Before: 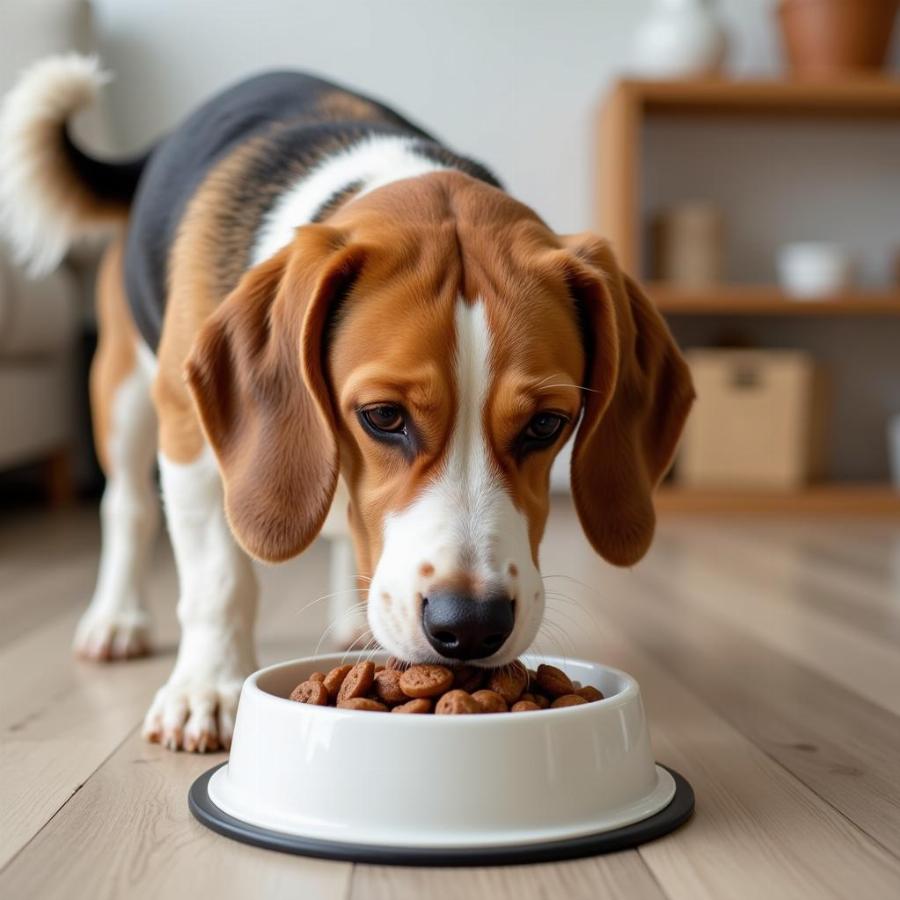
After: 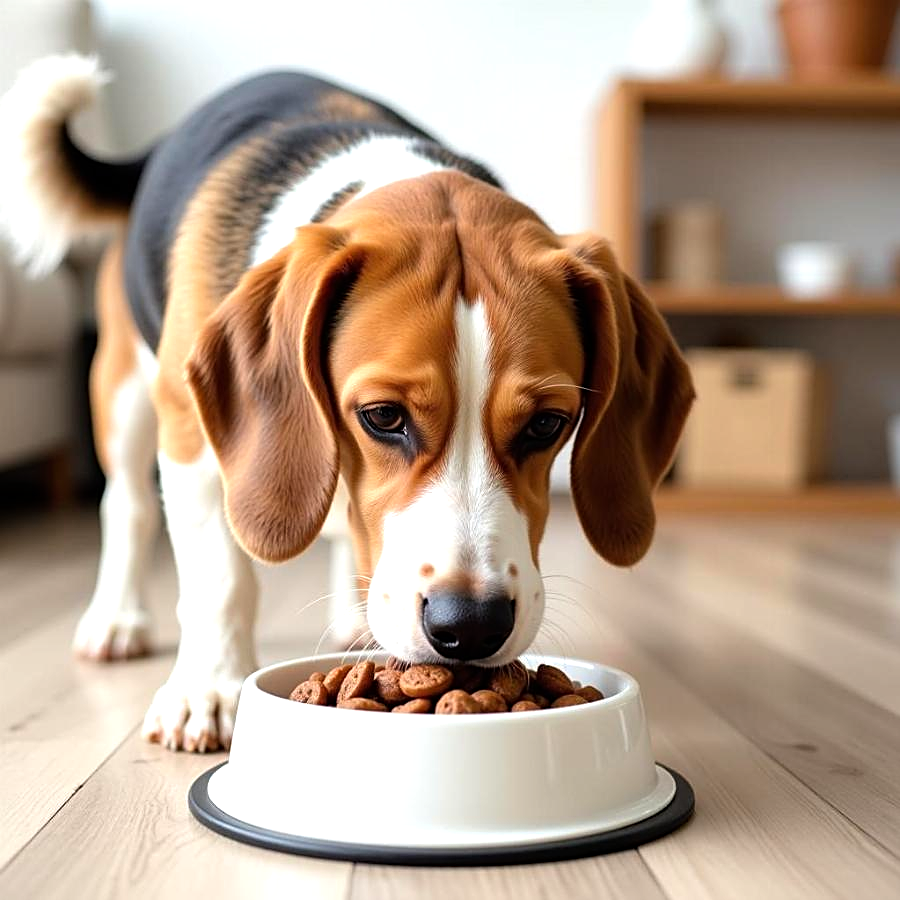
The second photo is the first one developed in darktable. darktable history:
tone equalizer: -8 EV -0.778 EV, -7 EV -0.717 EV, -6 EV -0.618 EV, -5 EV -0.361 EV, -3 EV 0.392 EV, -2 EV 0.6 EV, -1 EV 0.696 EV, +0 EV 0.735 EV
sharpen: on, module defaults
